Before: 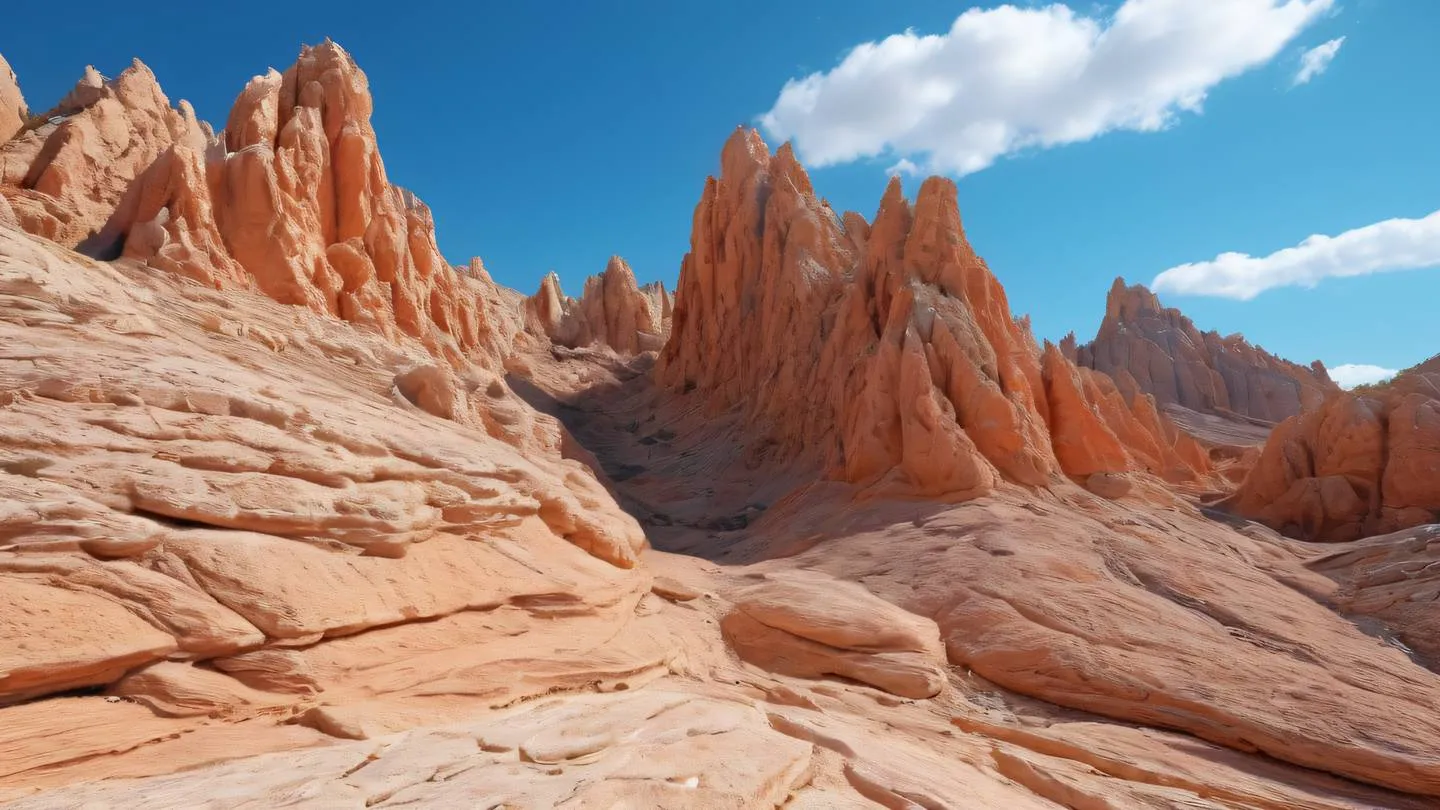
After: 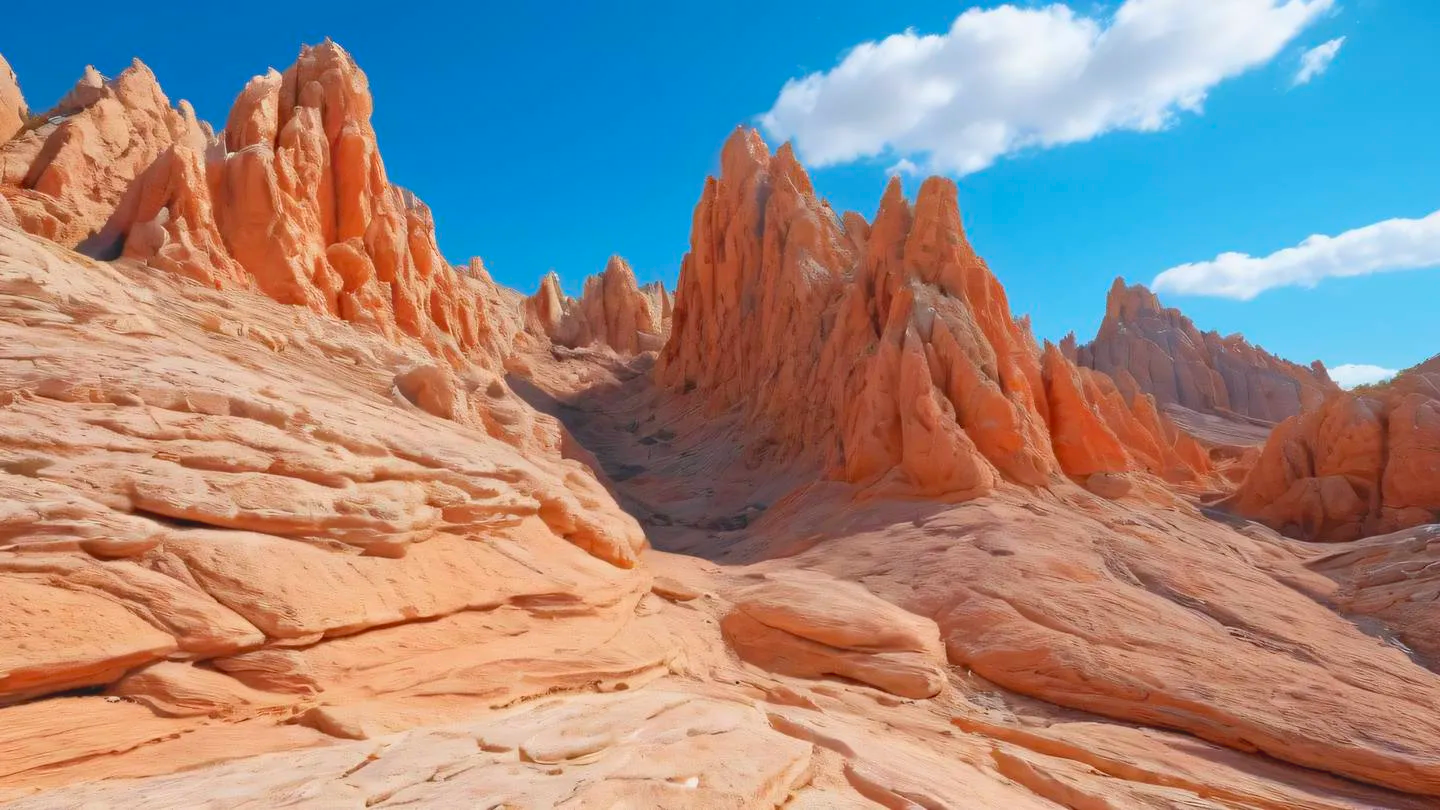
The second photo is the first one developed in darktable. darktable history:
local contrast: mode bilateral grid, contrast 10, coarseness 25, detail 112%, midtone range 0.2
exposure: black level correction 0.001, exposure 0.299 EV, compensate highlight preservation false
contrast brightness saturation: contrast -0.179, saturation 0.186
